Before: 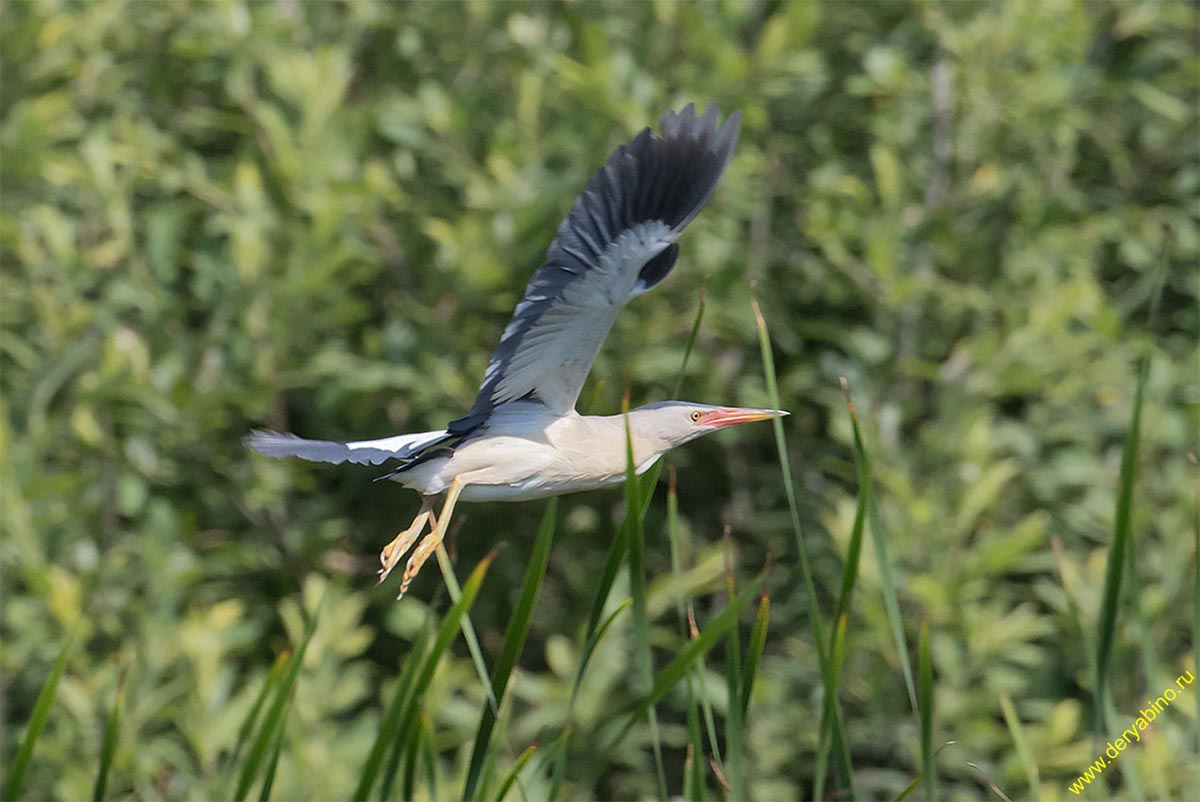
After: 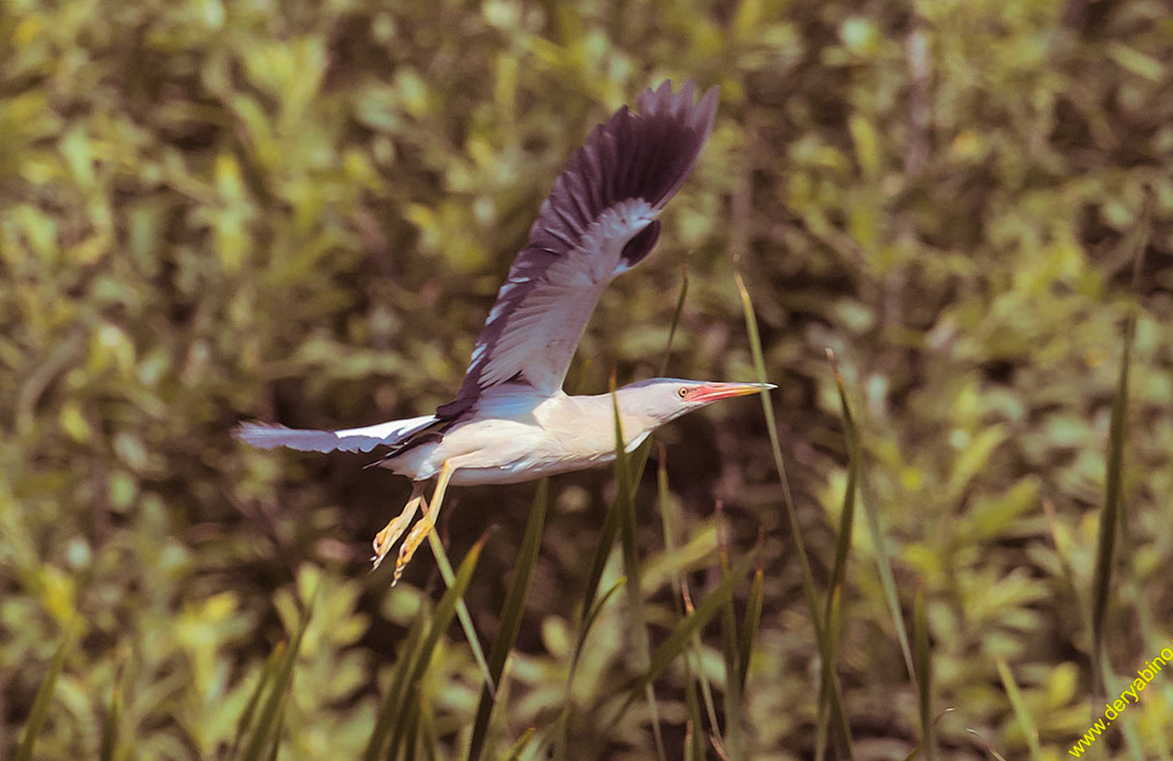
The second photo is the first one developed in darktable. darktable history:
rotate and perspective: rotation -2°, crop left 0.022, crop right 0.978, crop top 0.049, crop bottom 0.951
split-toning: shadows › hue 360°
fill light: on, module defaults
color balance rgb: perceptual saturation grading › global saturation 25%, global vibrance 20%
